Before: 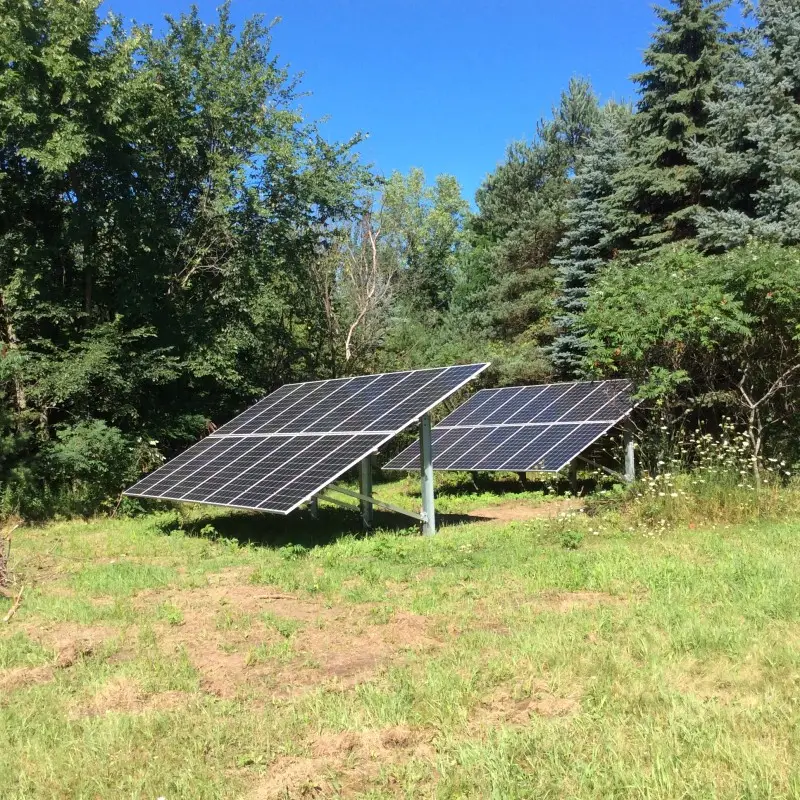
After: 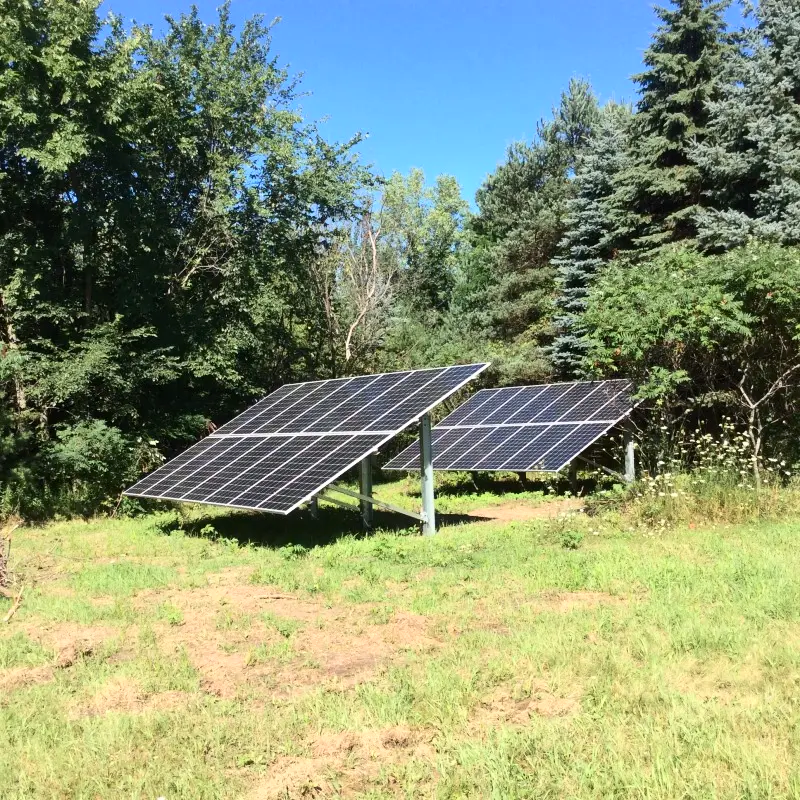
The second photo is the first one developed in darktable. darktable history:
contrast brightness saturation: contrast 0.237, brightness 0.088
shadows and highlights: shadows 37.74, highlights -27.33, highlights color adjustment 49.69%, soften with gaussian
